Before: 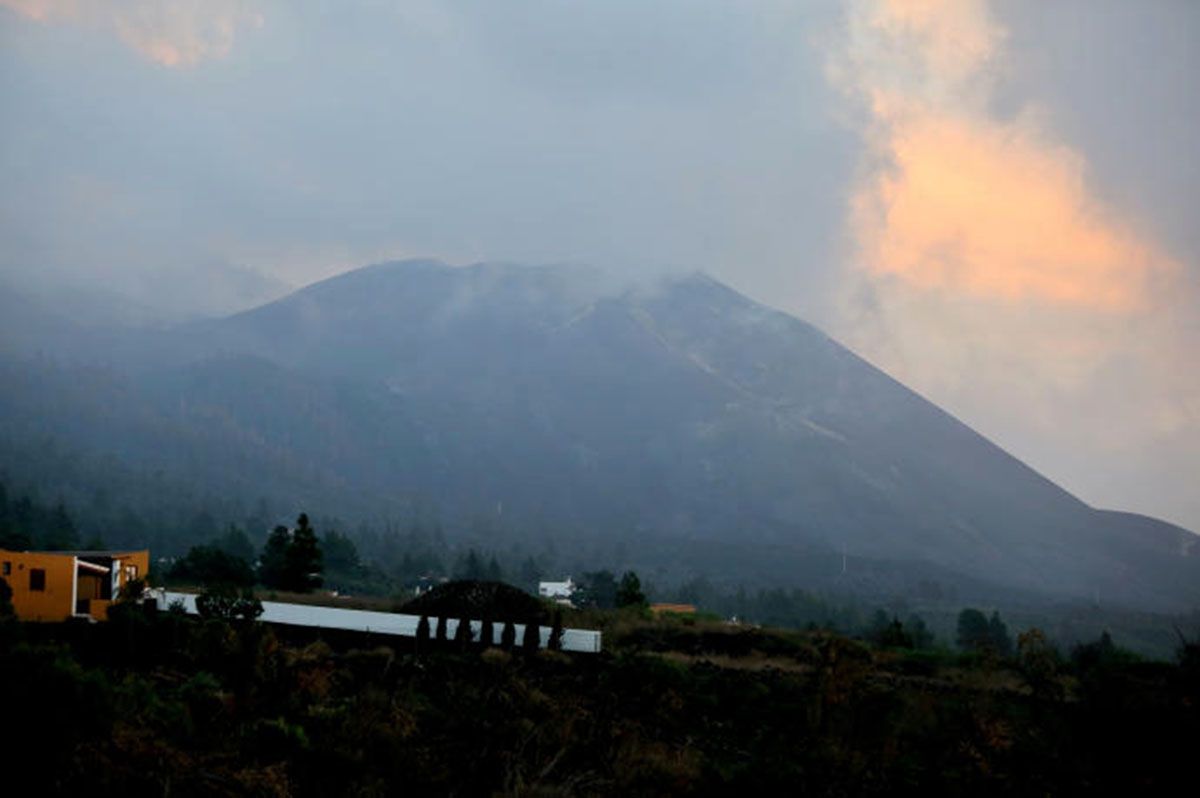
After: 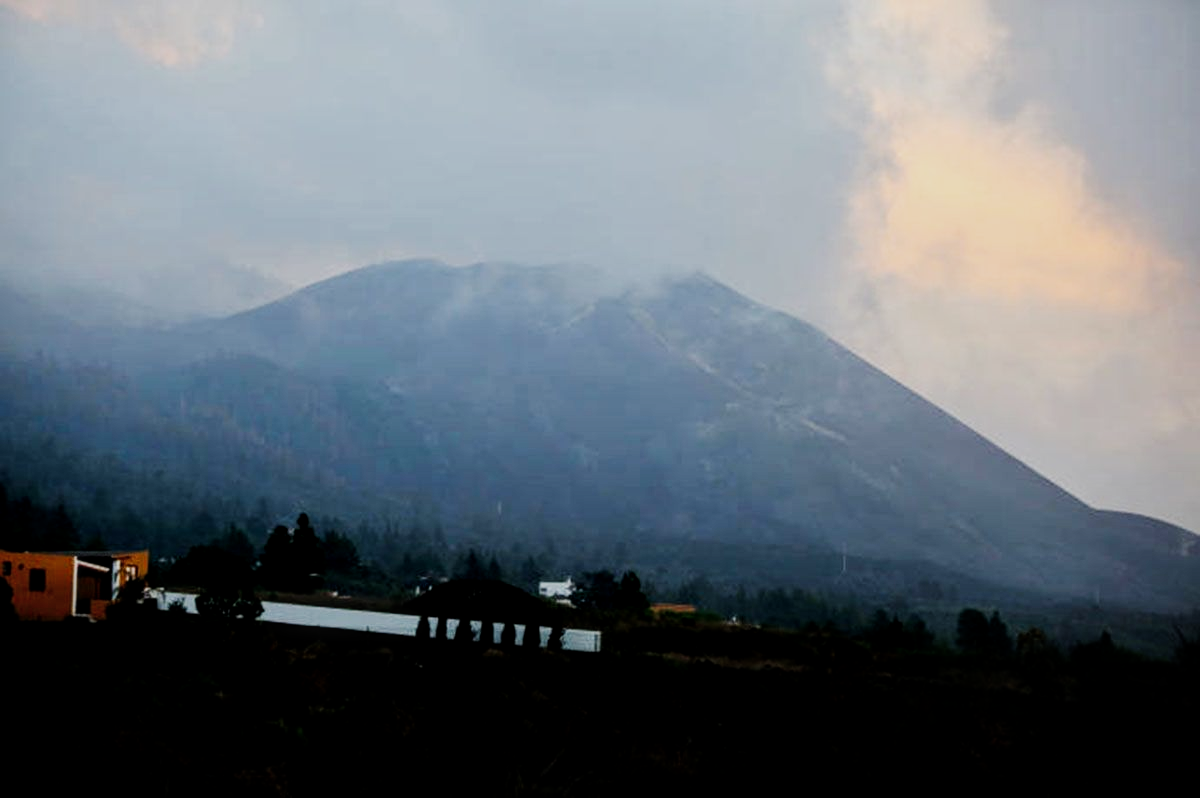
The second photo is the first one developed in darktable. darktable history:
local contrast: on, module defaults
sigmoid: contrast 1.8, skew -0.2, preserve hue 0%, red attenuation 0.1, red rotation 0.035, green attenuation 0.1, green rotation -0.017, blue attenuation 0.15, blue rotation -0.052, base primaries Rec2020
